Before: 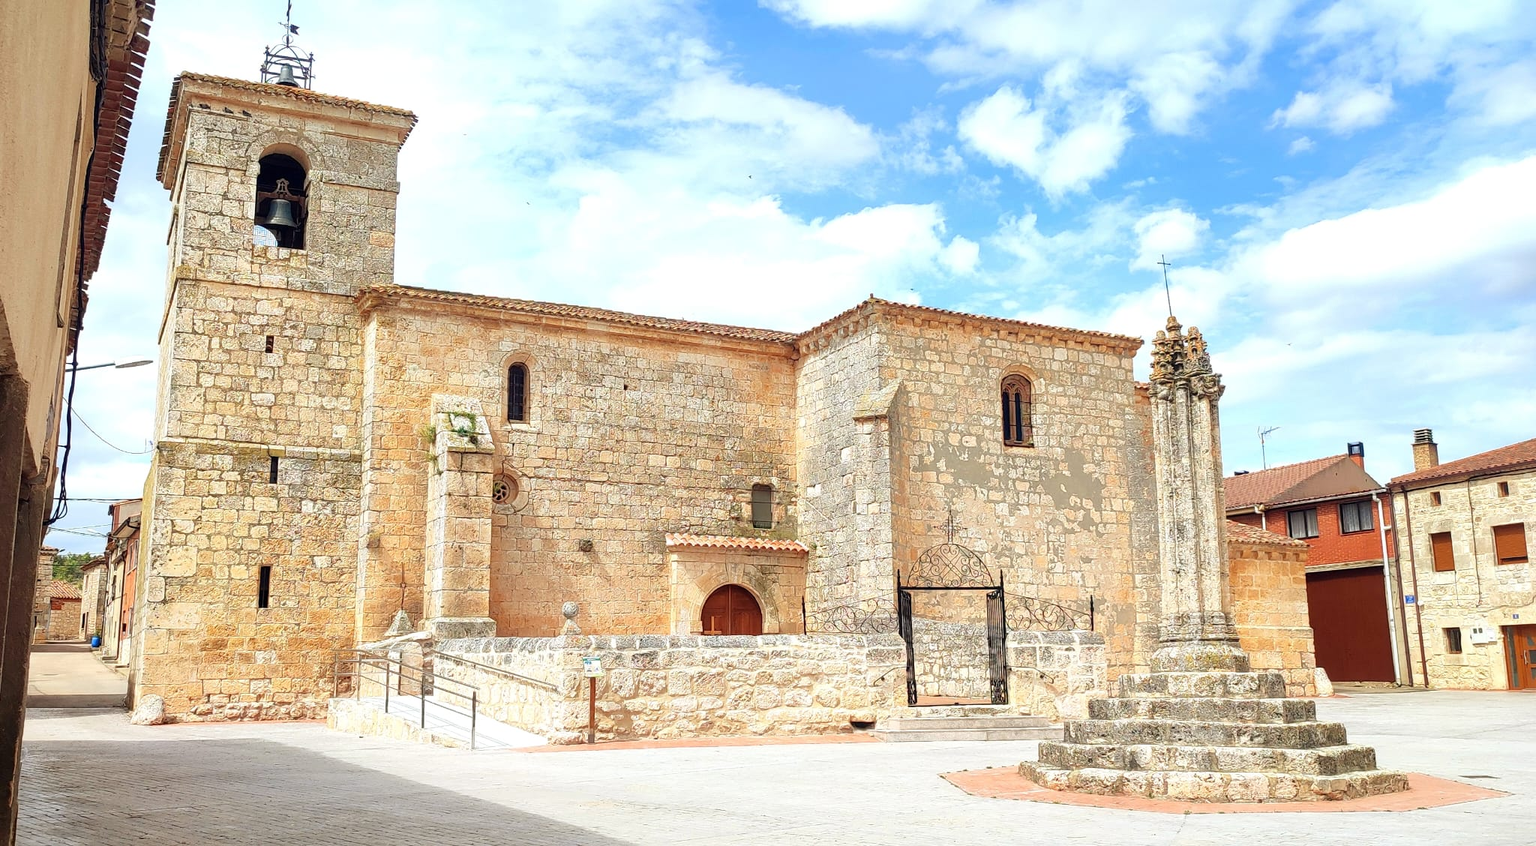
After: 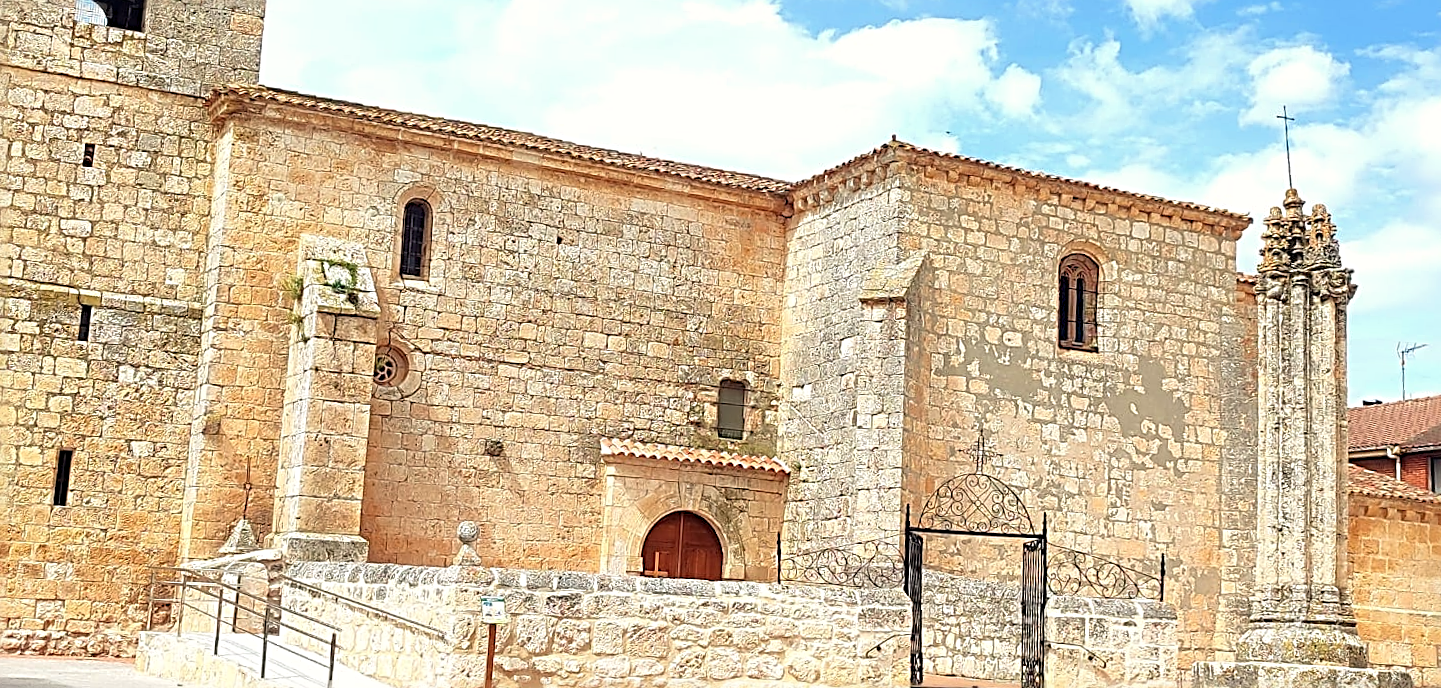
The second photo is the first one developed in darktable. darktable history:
crop and rotate: angle -3.37°, left 9.79%, top 20.73%, right 12.42%, bottom 11.82%
white balance: red 1.009, blue 0.985
sharpen: radius 3.025, amount 0.757
